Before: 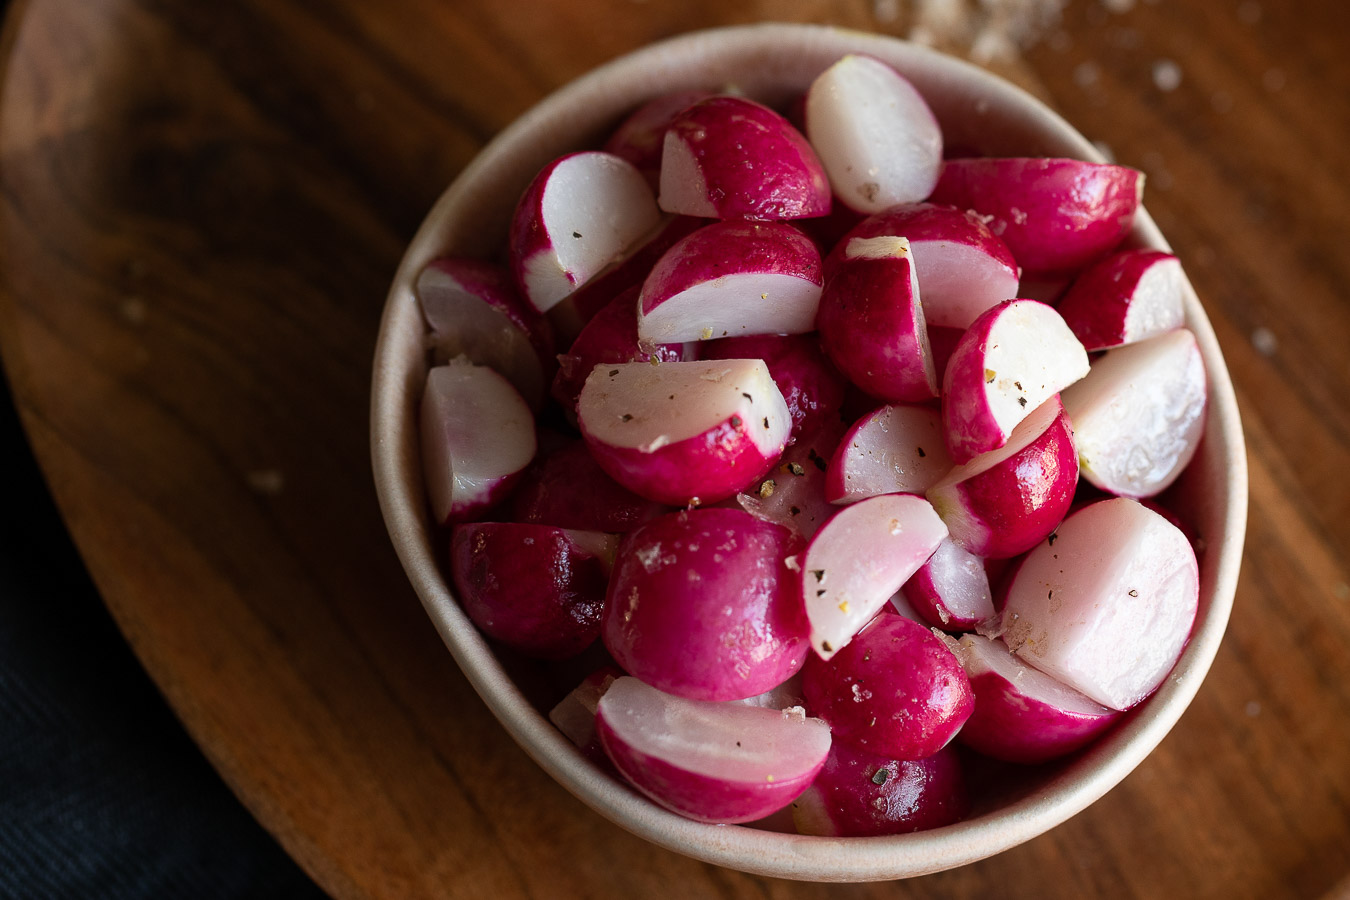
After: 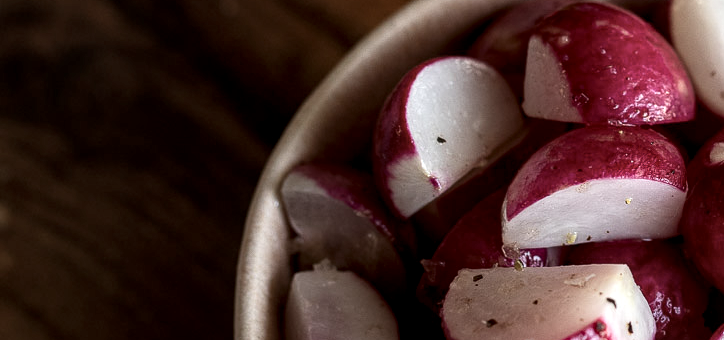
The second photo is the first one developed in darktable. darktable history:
crop: left 10.121%, top 10.631%, right 36.218%, bottom 51.526%
local contrast: highlights 60%, shadows 60%, detail 160%
contrast brightness saturation: contrast 0.11, saturation -0.17
